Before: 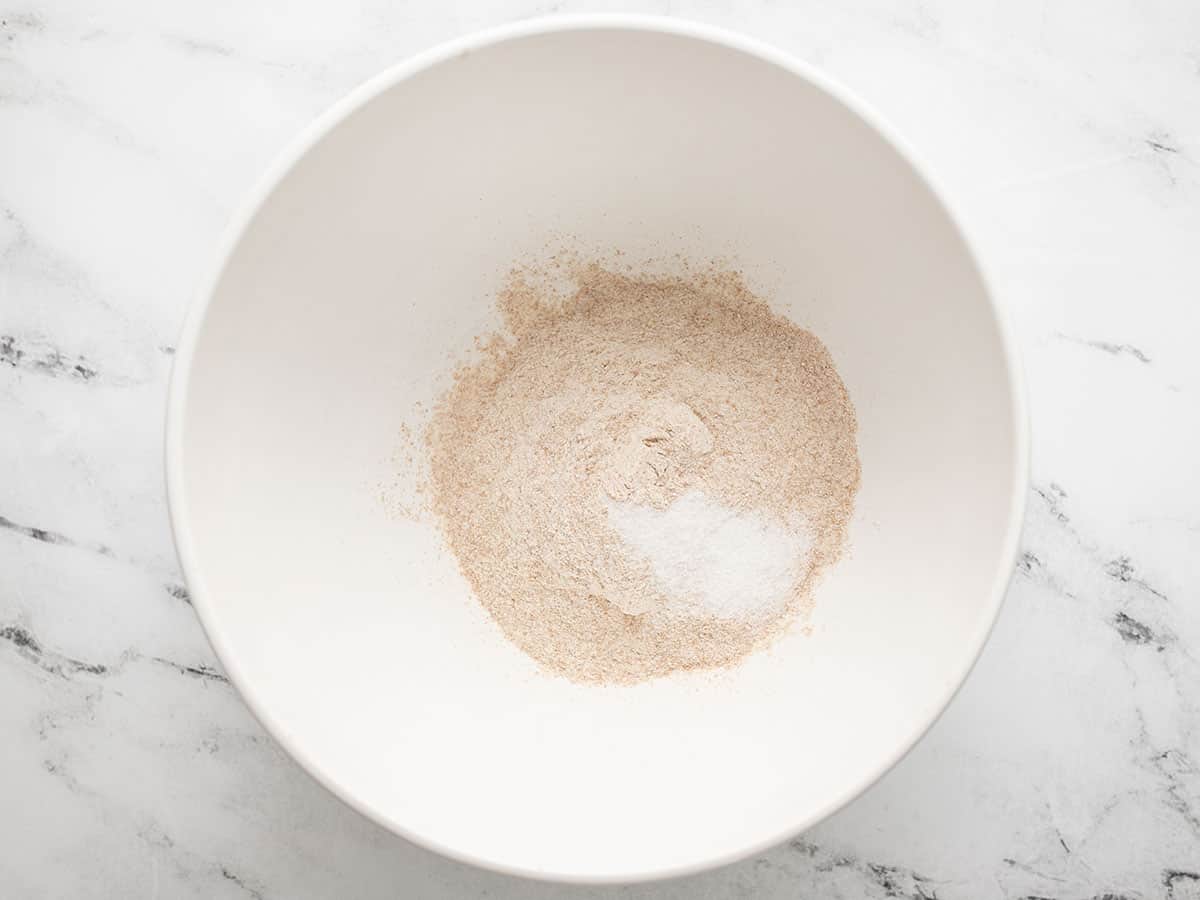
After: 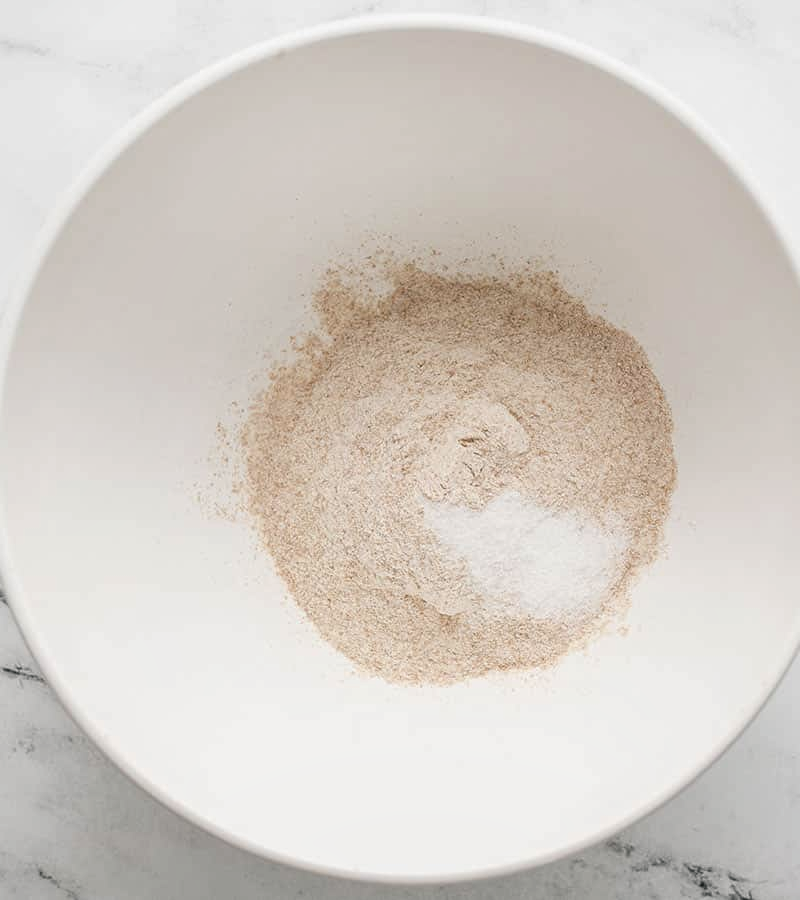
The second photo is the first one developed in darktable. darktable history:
exposure: exposure -0.182 EV, compensate highlight preservation false
local contrast: detail 130%
crop: left 15.416%, right 17.853%
color balance rgb: shadows lift › chroma 2.015%, shadows lift › hue 217.38°, perceptual saturation grading › global saturation 0.102%, perceptual saturation grading › mid-tones 10.955%
